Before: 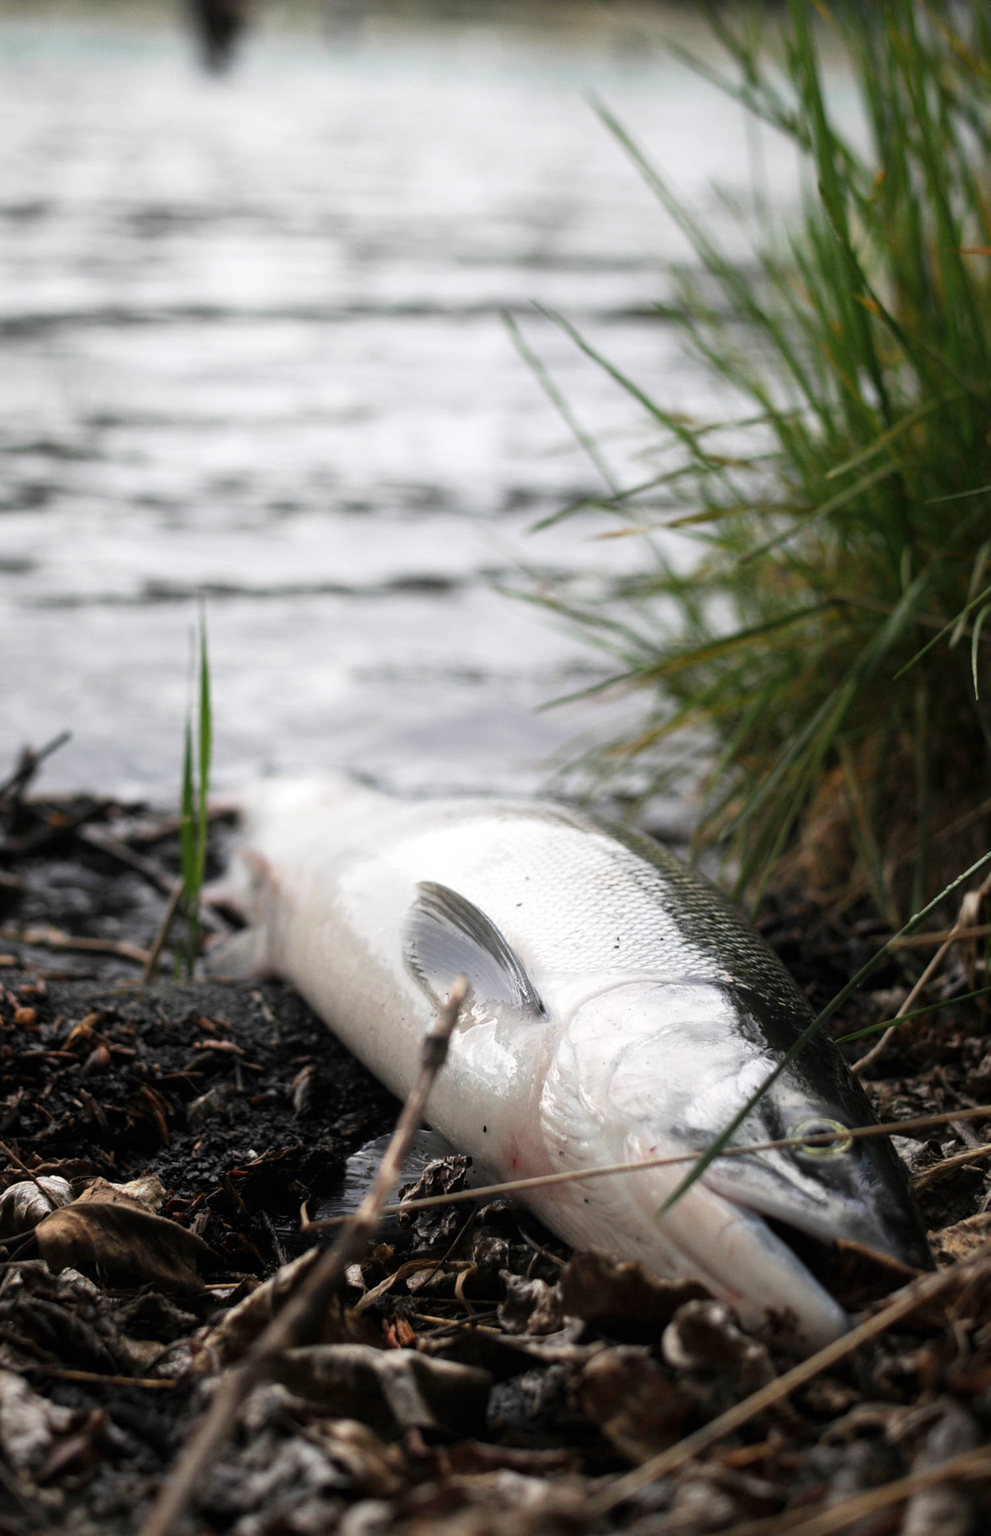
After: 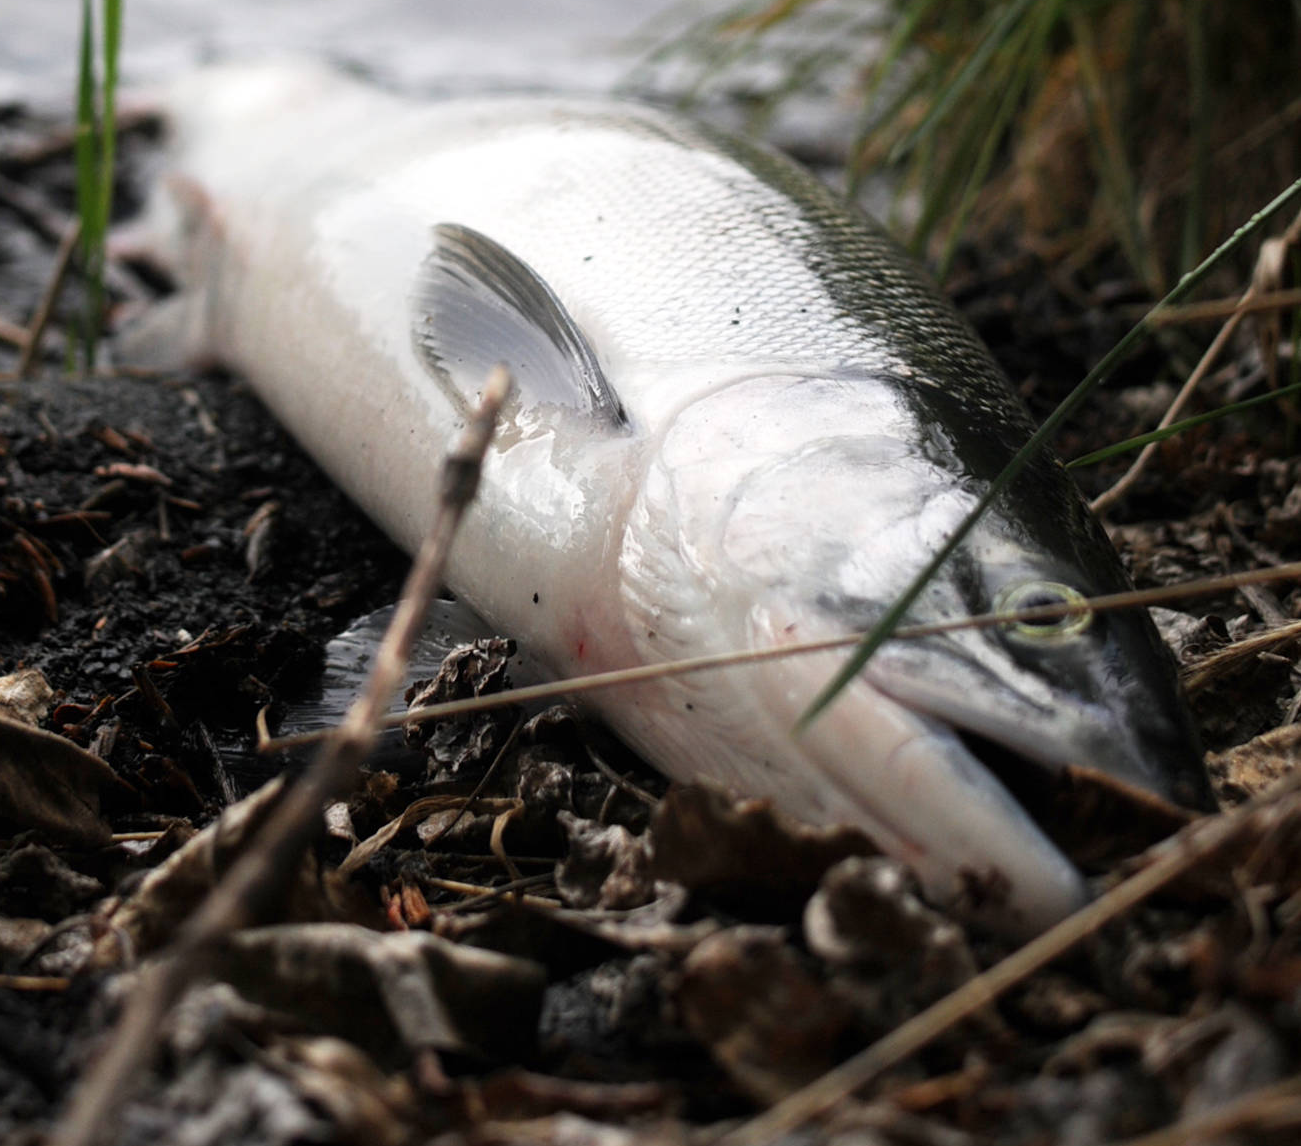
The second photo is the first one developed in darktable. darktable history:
crop and rotate: left 13.234%, top 47.8%, bottom 2.908%
